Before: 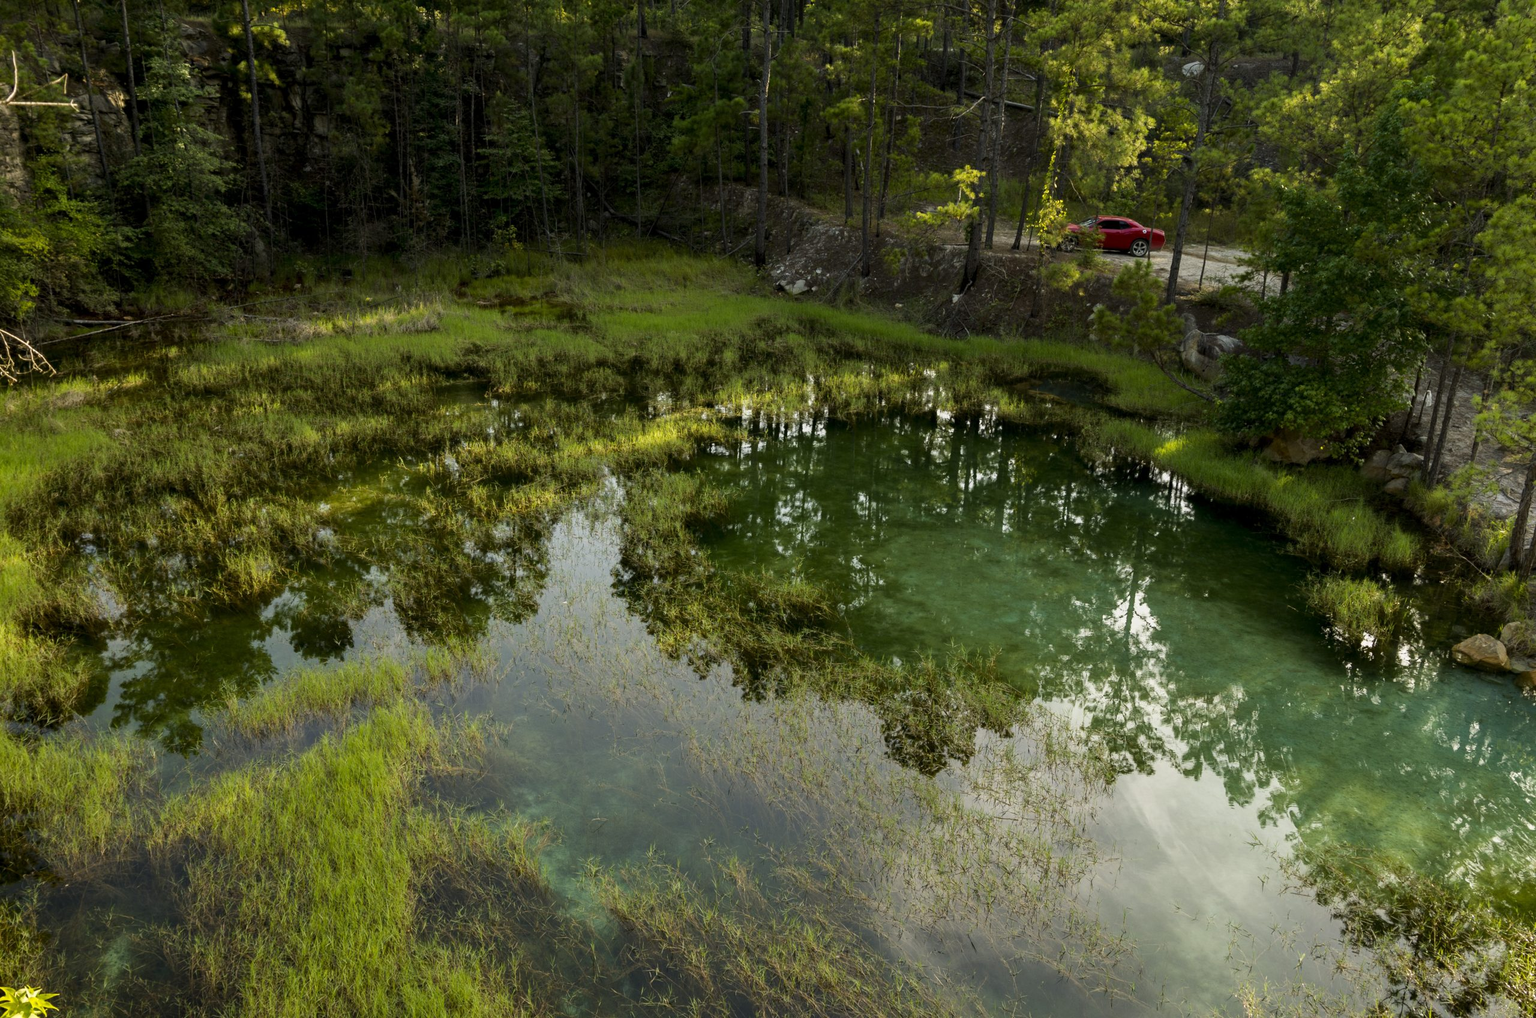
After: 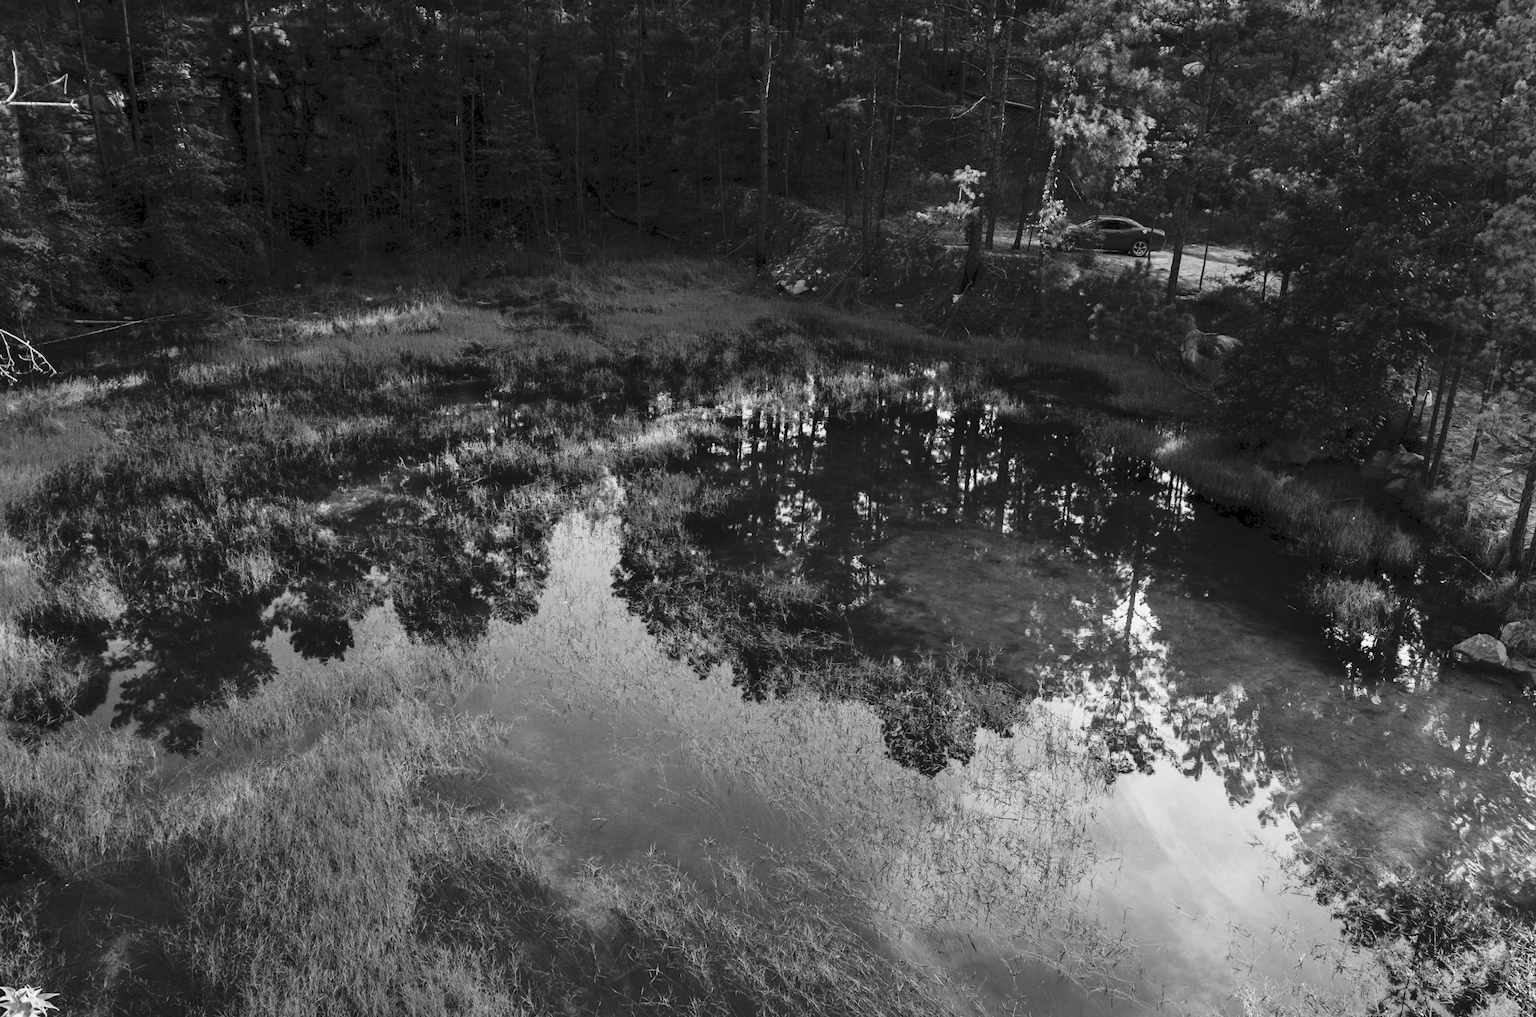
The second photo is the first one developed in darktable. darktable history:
tone curve: curves: ch0 [(0, 0) (0.003, 0.072) (0.011, 0.077) (0.025, 0.082) (0.044, 0.094) (0.069, 0.106) (0.1, 0.125) (0.136, 0.145) (0.177, 0.173) (0.224, 0.216) (0.277, 0.281) (0.335, 0.356) (0.399, 0.436) (0.468, 0.53) (0.543, 0.629) (0.623, 0.724) (0.709, 0.808) (0.801, 0.88) (0.898, 0.941) (1, 1)], preserve colors none
color look up table: target L [82.41, 87.41, 76.61, 86.7, 75.88, 77.71, 79.52, 67.37, 48.31, 65.87, 45.89, 54.5, 39.49, 37.41, 33.18, 15.64, 200.73, 93.75, 79.52, 75.52, 78.07, 62.46, 65.11, 64.36, 64.36, 58.38, 69.61, 53.09, 41.14, 39.9, 35.16, 11.26, 88.82, 85.27, 80.24, 68.49, 83.12, 53.98, 79.52, 35.72, 23.22, 37.41, 18, 91.64, 90.94, 72.58, 59.92, 46.43, 21.4], target a [-0.001, -0.003, -0.001, -0.003, 0, 0, -0.001, 0, 0.001, 0, 0.001, 0.001, 0, 0.001, 0, 0, 0, -0.002, -0.001, 0, -0.001, 0 ×4, 0.001, 0, 0.001, 0, 0, 0.001, -0.001, -0.002, -0.002, -0.002, -0.001, -0.003, 0.001, -0.001, 0, 0, 0.001, 0, -0.002, -0.002, 0, 0.001, 0.001, 0], target b [0.002, 0.024, 0.003, 0.024, 0.002 ×4, -0.004, 0.002, -0.004, -0.004, 0.001, -0.003, 0, 0, -0.001, 0.024, 0.002, 0.002, 0.003, 0.002, 0.002, 0.003, 0.003, -0.004, 0.002, -0.002, 0.001, 0.001, -0.003, 0.007, 0.024, 0.024, 0.023, 0.003, 0.024, -0.002, 0.002, -0.003, -0.003, -0.003, 0, 0.024, 0.024, 0.002, -0.004, -0.004, -0.003], num patches 49
